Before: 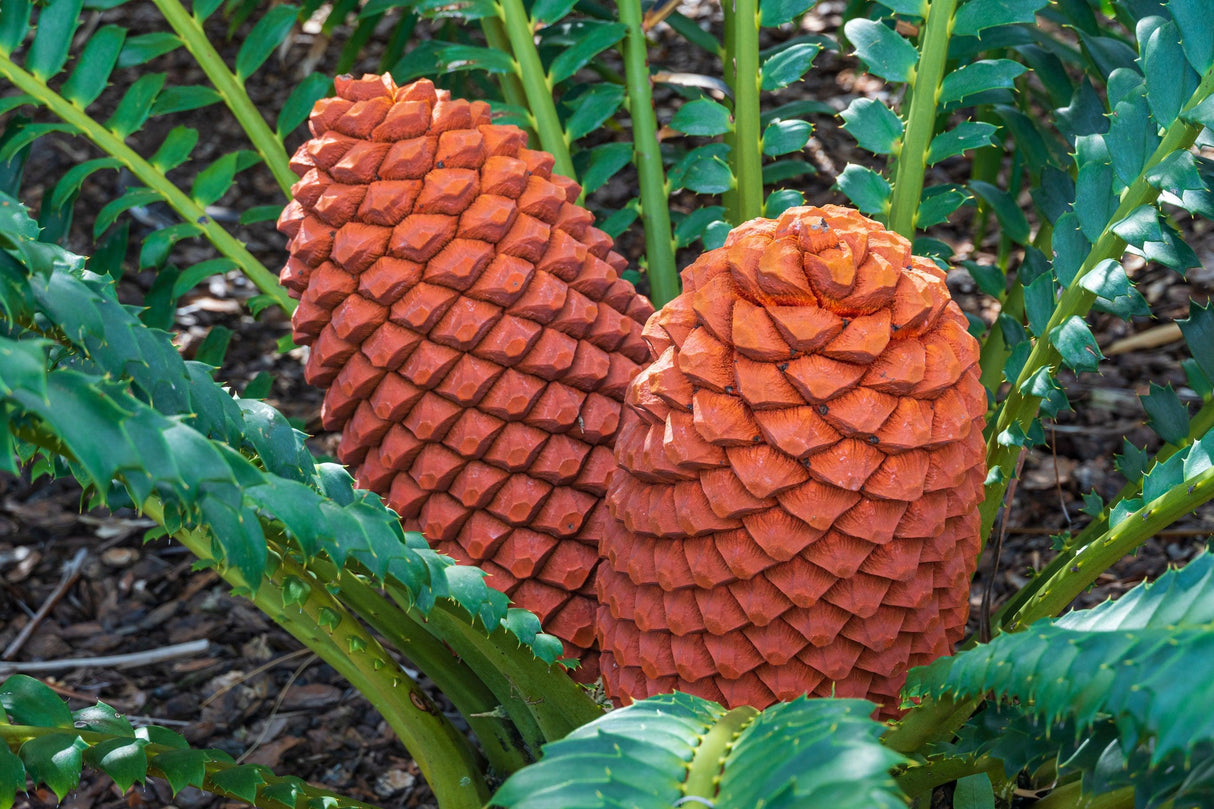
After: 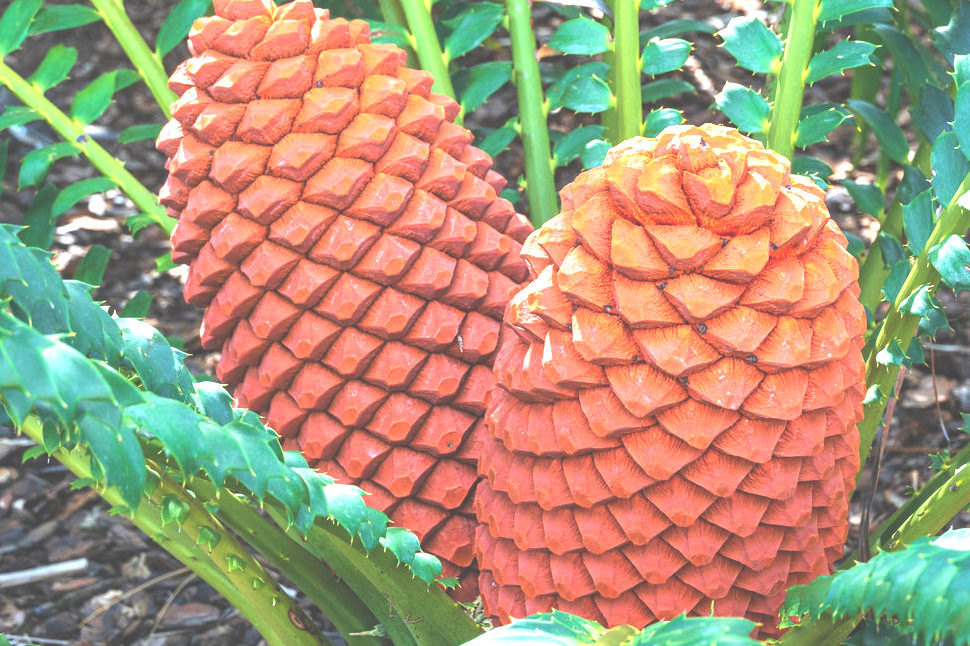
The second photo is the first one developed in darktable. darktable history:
crop and rotate: left 10.071%, top 10.071%, right 10.02%, bottom 10.02%
exposure: black level correction -0.023, exposure 1.397 EV, compensate highlight preservation false
